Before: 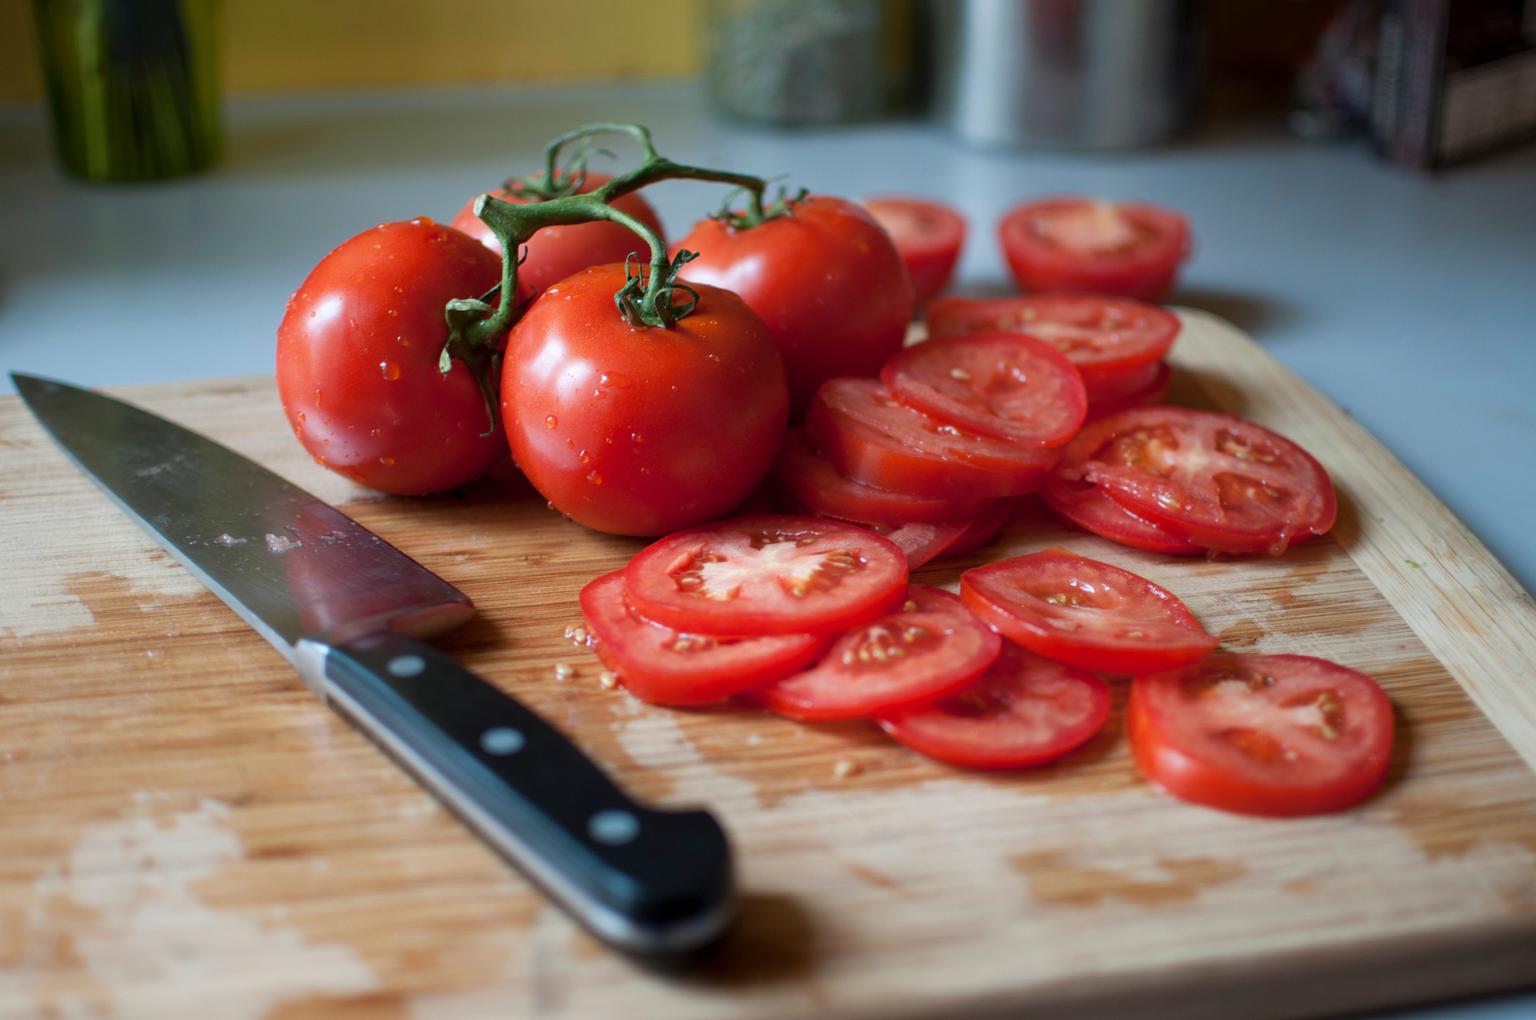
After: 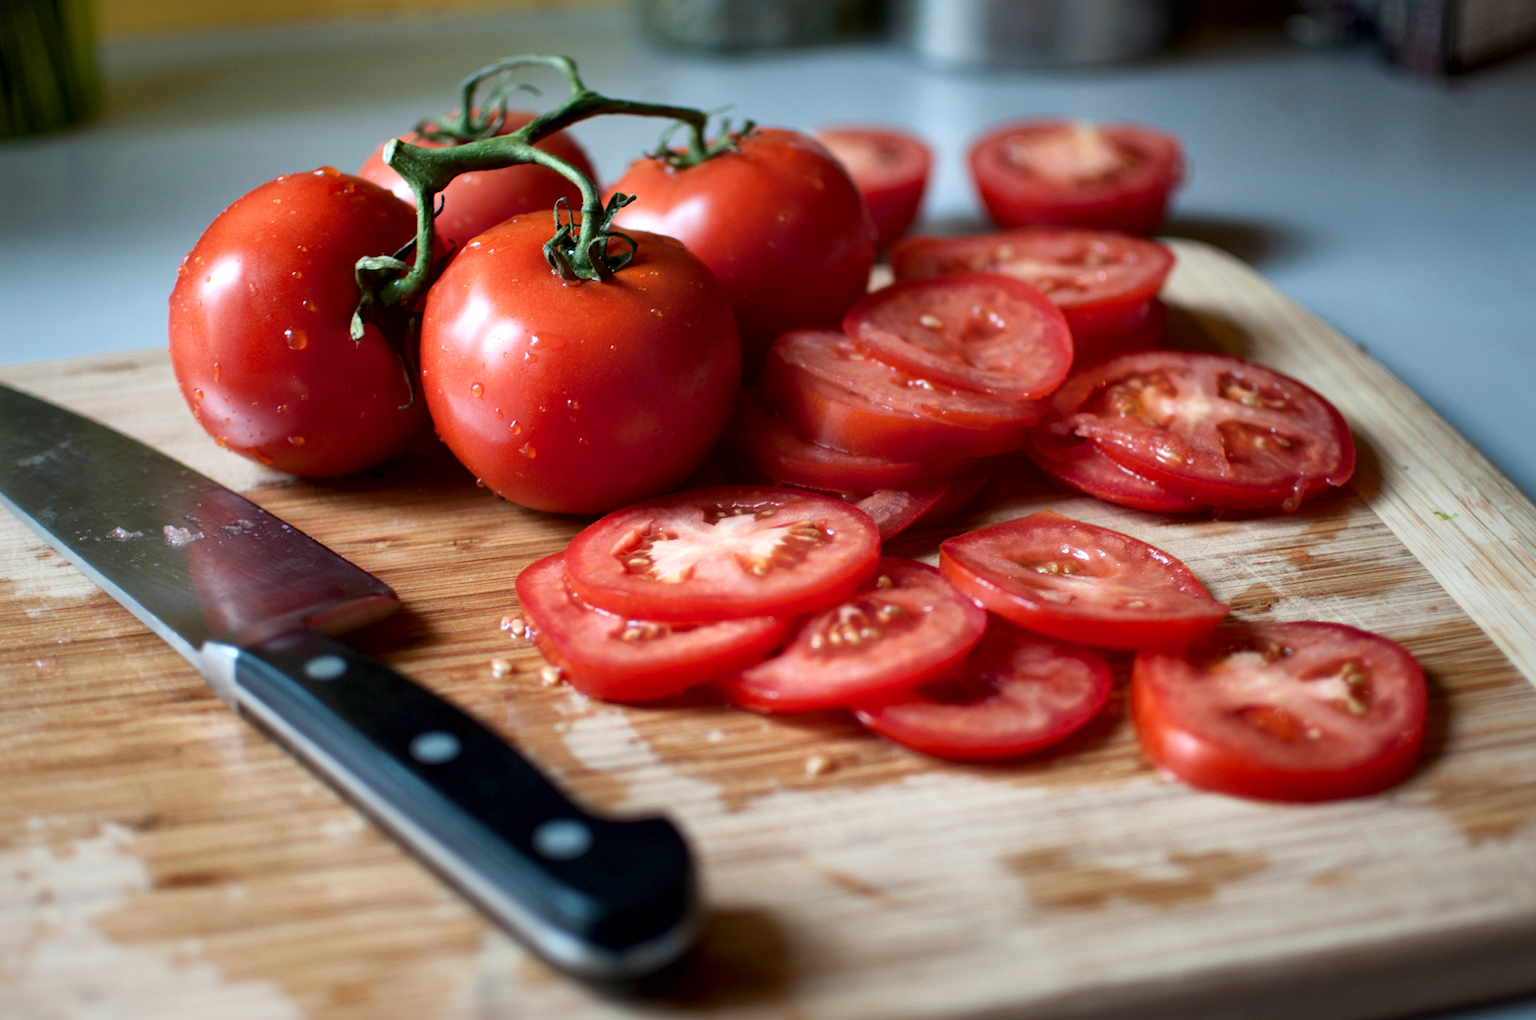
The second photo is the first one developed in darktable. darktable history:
local contrast: mode bilateral grid, contrast 100, coarseness 100, detail 165%, midtone range 0.2
crop and rotate: angle 1.96°, left 5.673%, top 5.673%
